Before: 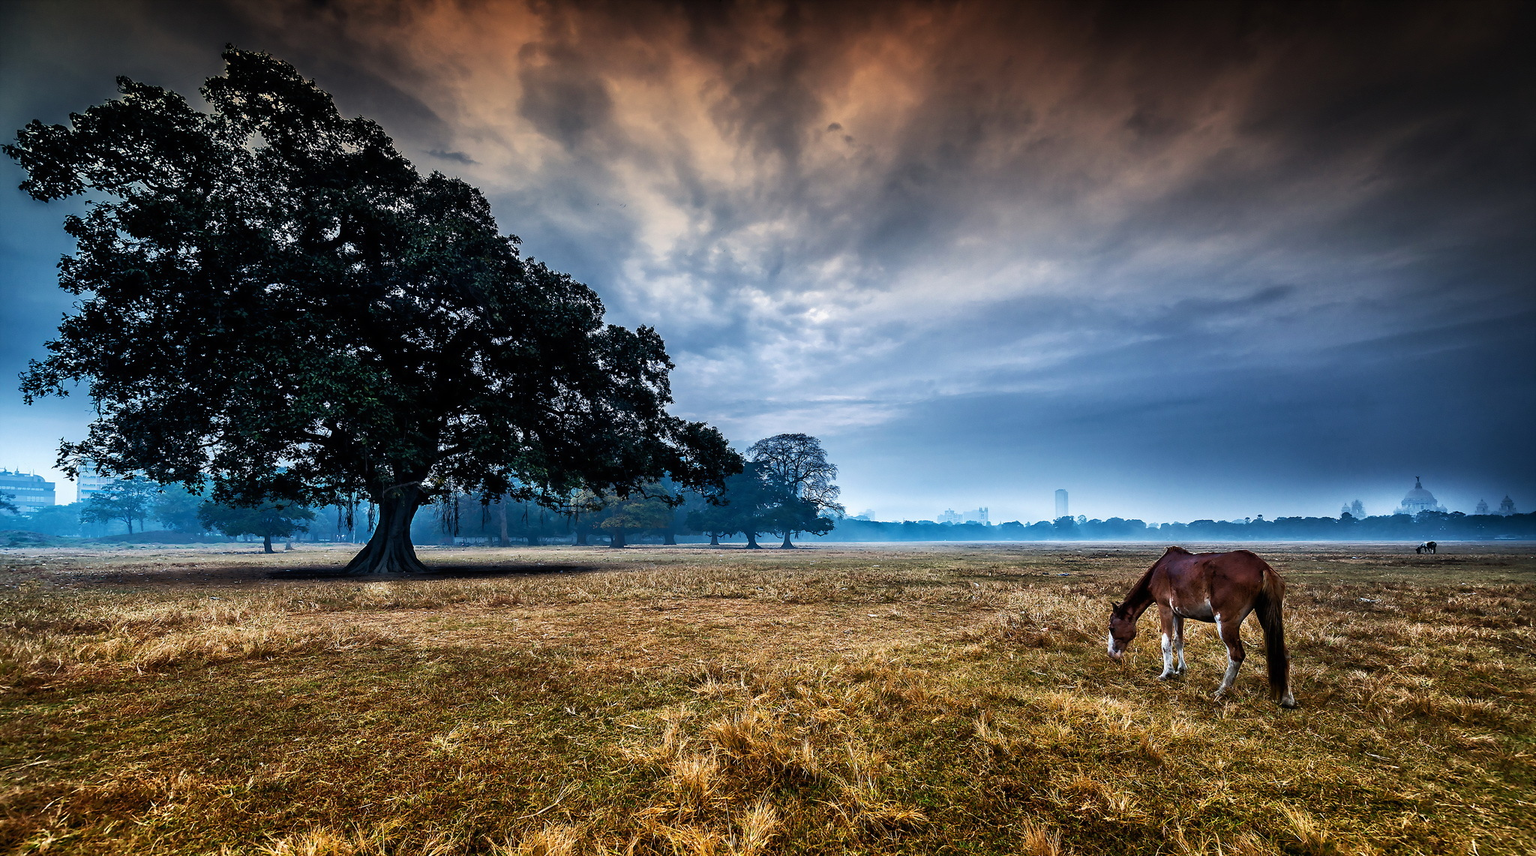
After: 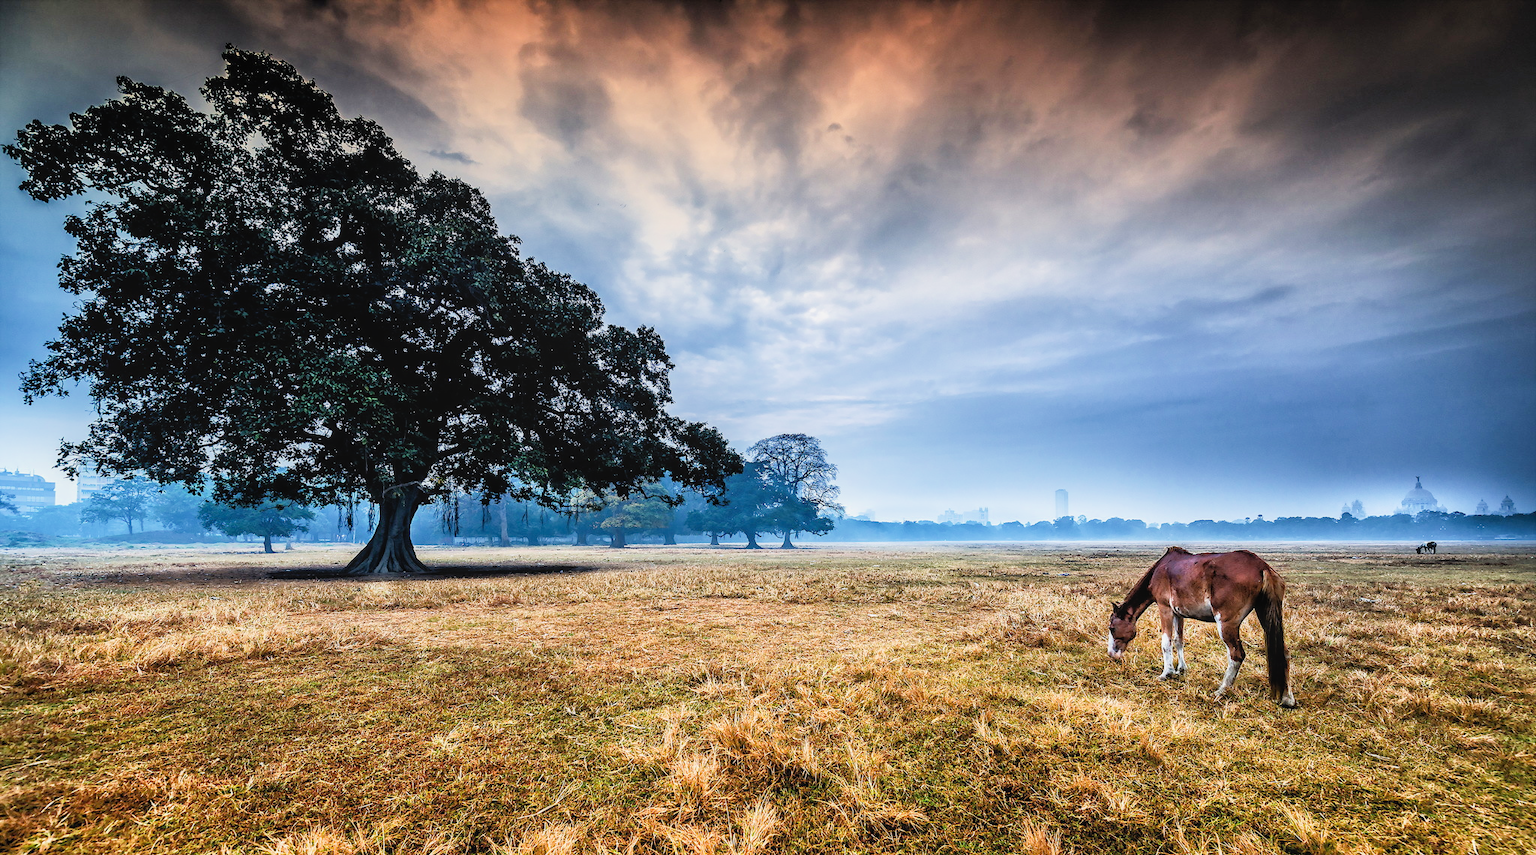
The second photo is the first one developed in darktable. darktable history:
tone equalizer: on, module defaults
crop: bottom 0.071%
local contrast: detail 109%
exposure: black level correction 0, exposure 1.581 EV, compensate exposure bias true, compensate highlight preservation false
filmic rgb: black relative exposure -7.65 EV, white relative exposure 4.56 EV, threshold 3.04 EV, hardness 3.61, enable highlight reconstruction true
